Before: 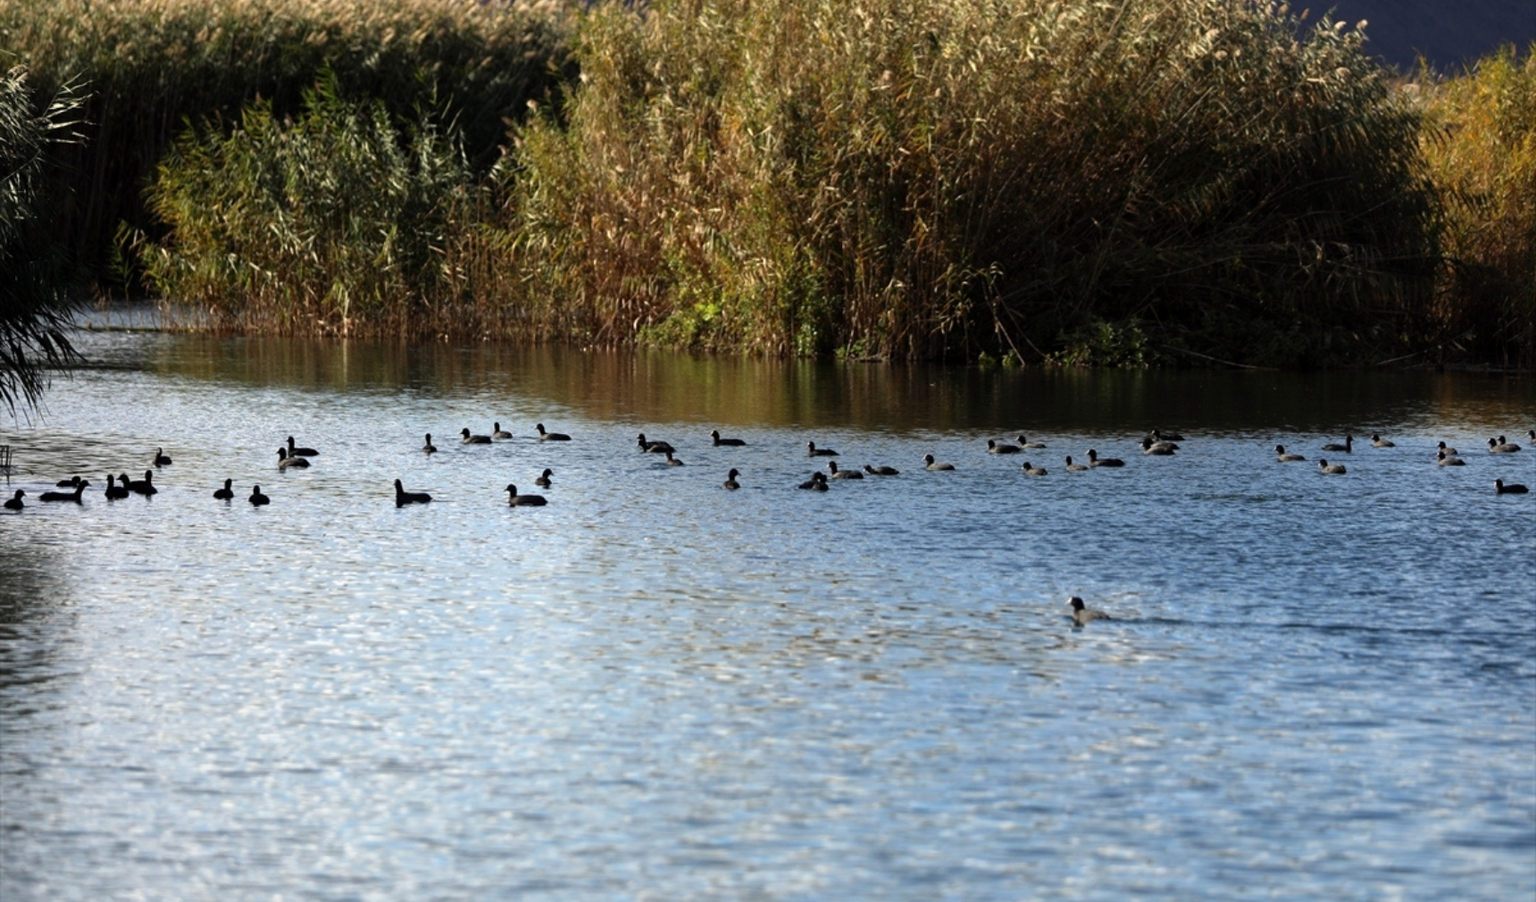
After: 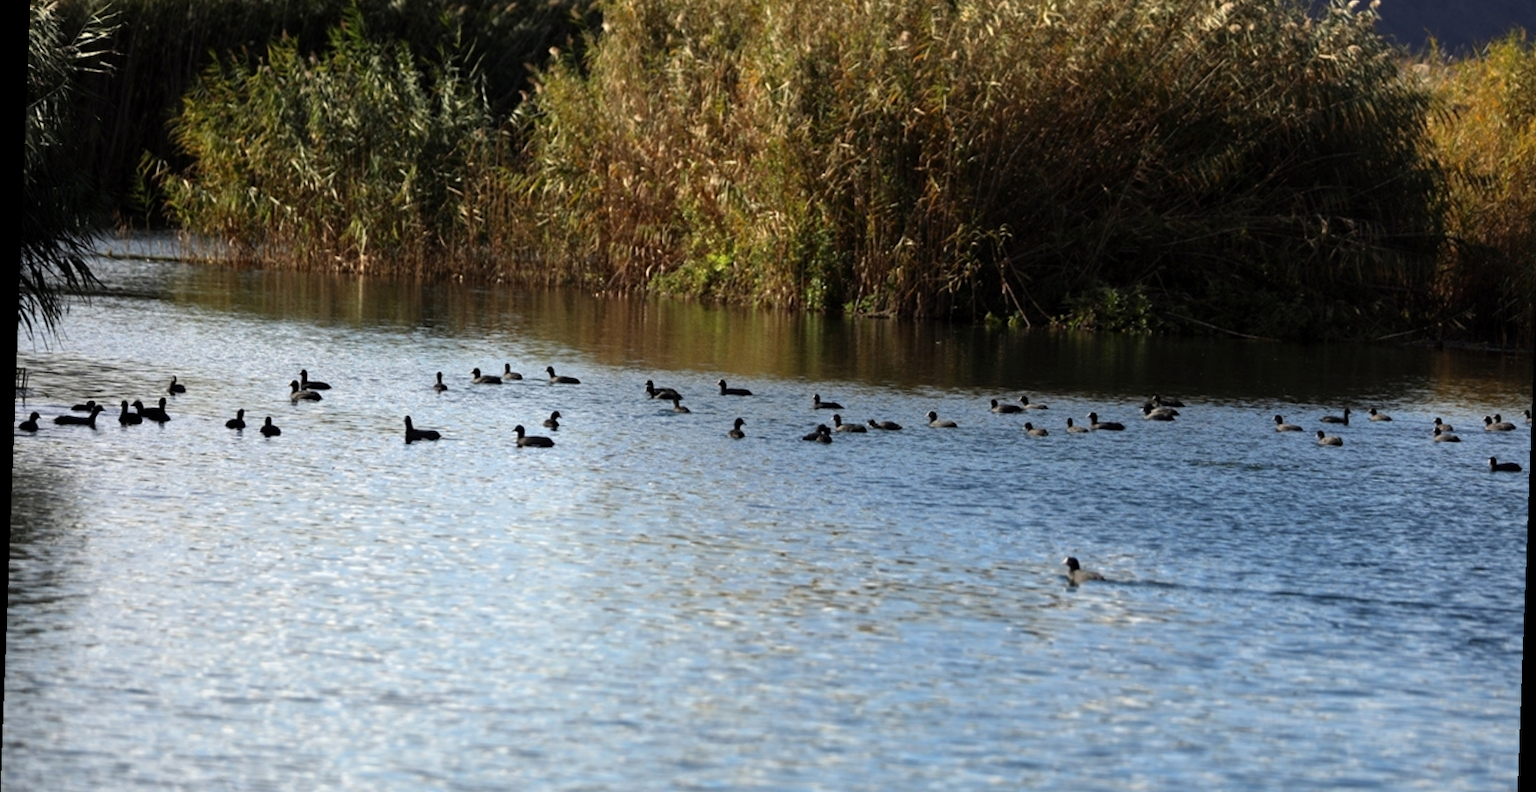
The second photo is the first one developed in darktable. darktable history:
crop: top 7.625%, bottom 8.027%
rotate and perspective: rotation 2.17°, automatic cropping off
